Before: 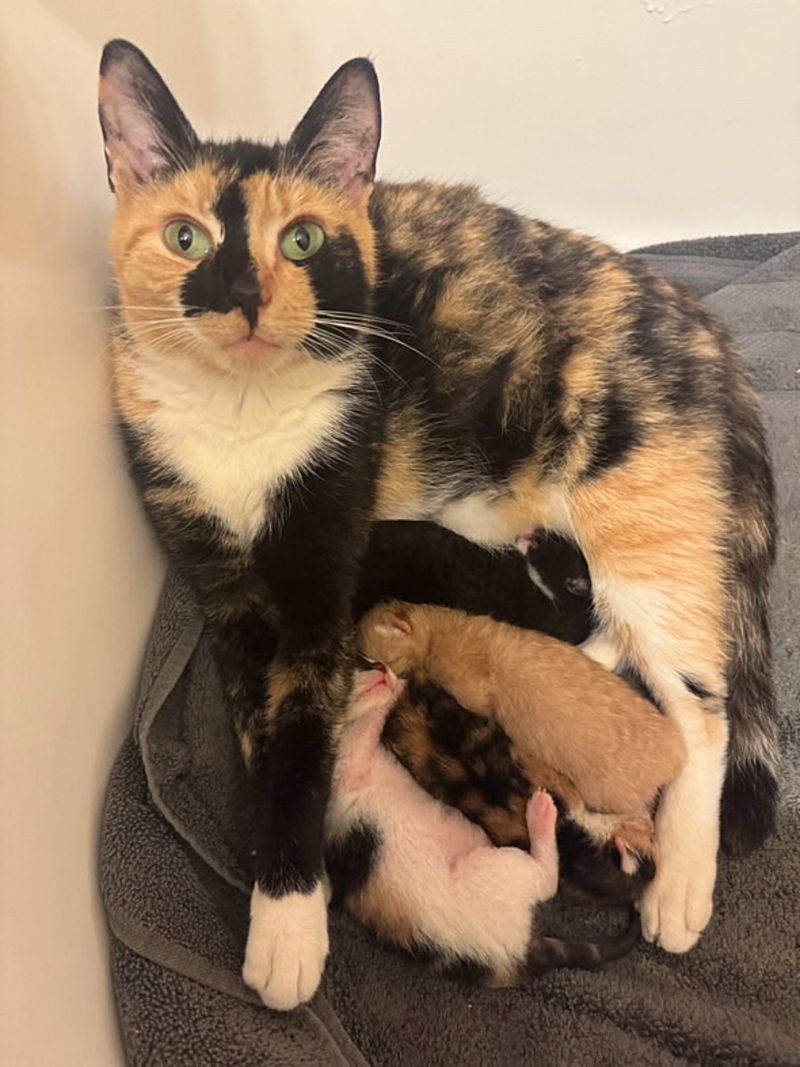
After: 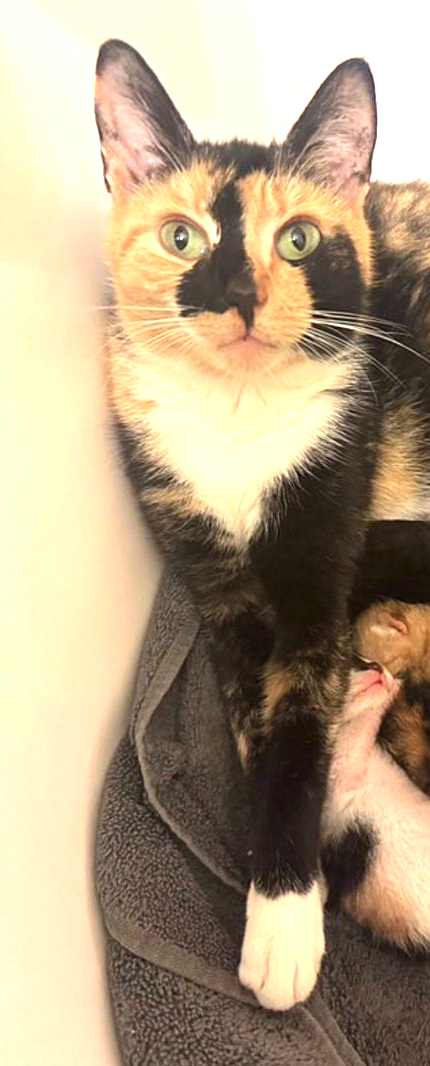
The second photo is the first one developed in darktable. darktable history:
crop: left 0.587%, right 45.588%, bottom 0.086%
exposure: black level correction 0, exposure 1 EV, compensate exposure bias true, compensate highlight preservation false
